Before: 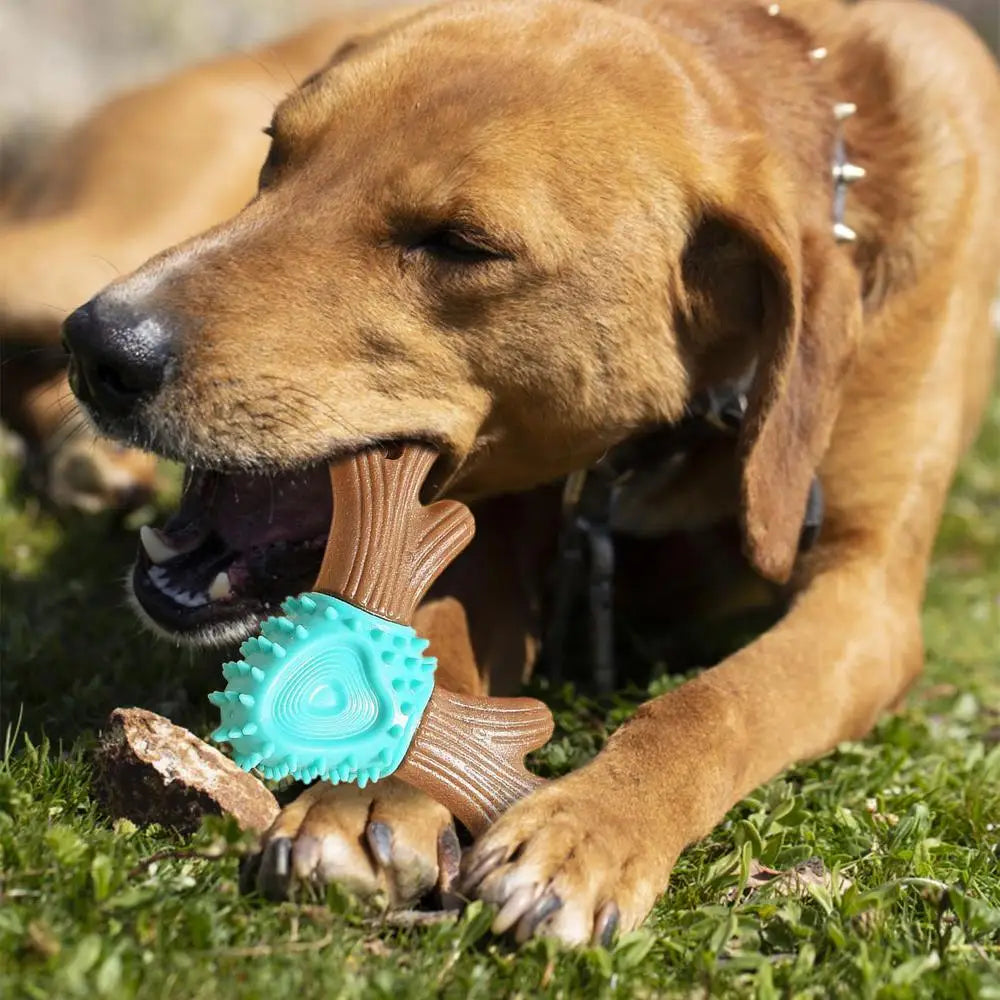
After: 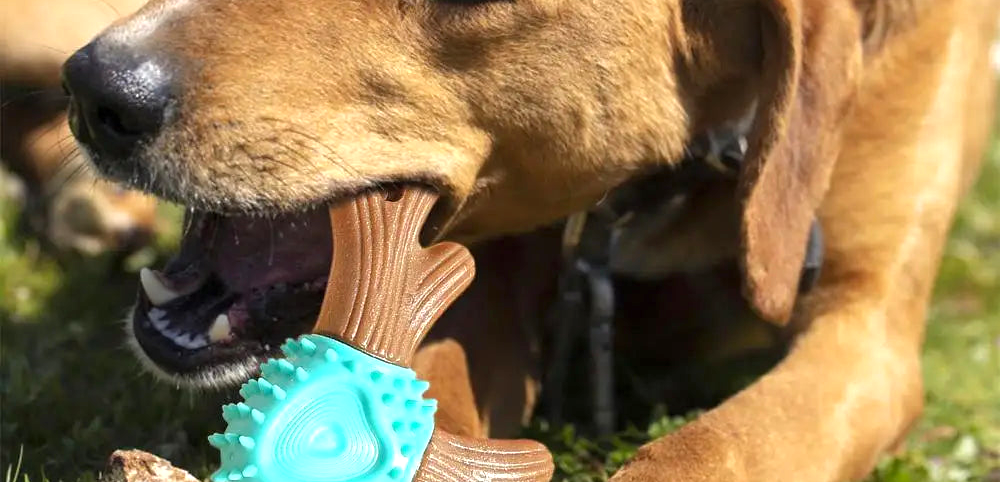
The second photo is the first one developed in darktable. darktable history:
shadows and highlights: shadows 25.94, white point adjustment -3, highlights -30.03, highlights color adjustment 0.702%
exposure: exposure 0.603 EV, compensate exposure bias true, compensate highlight preservation false
crop and rotate: top 25.845%, bottom 25.947%
